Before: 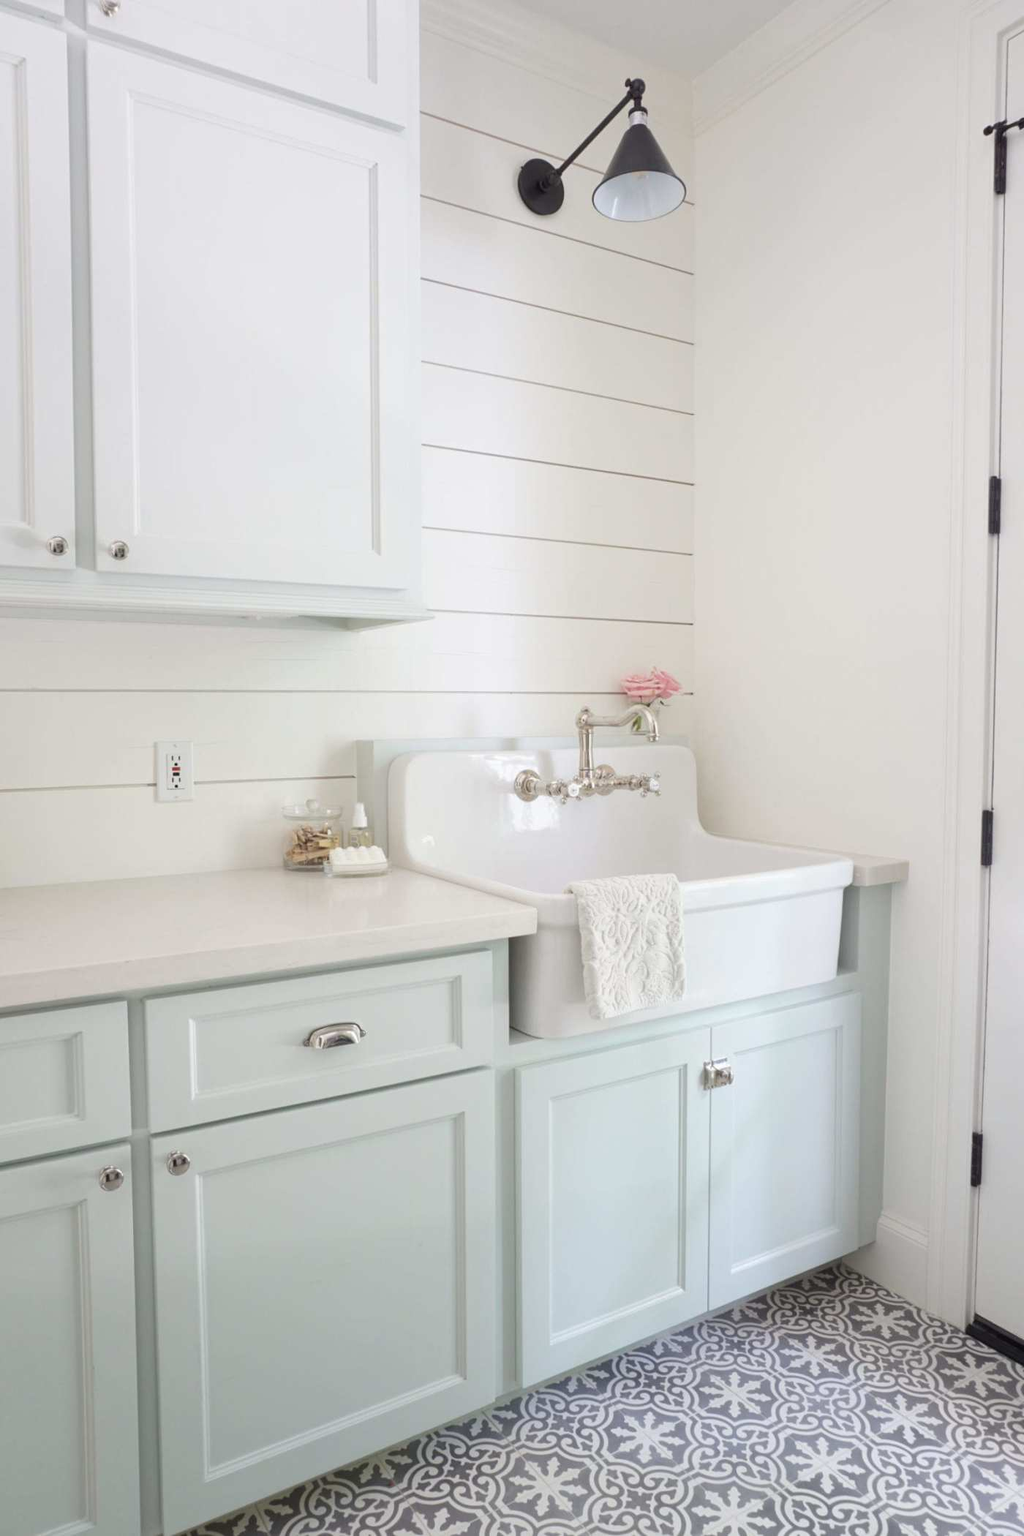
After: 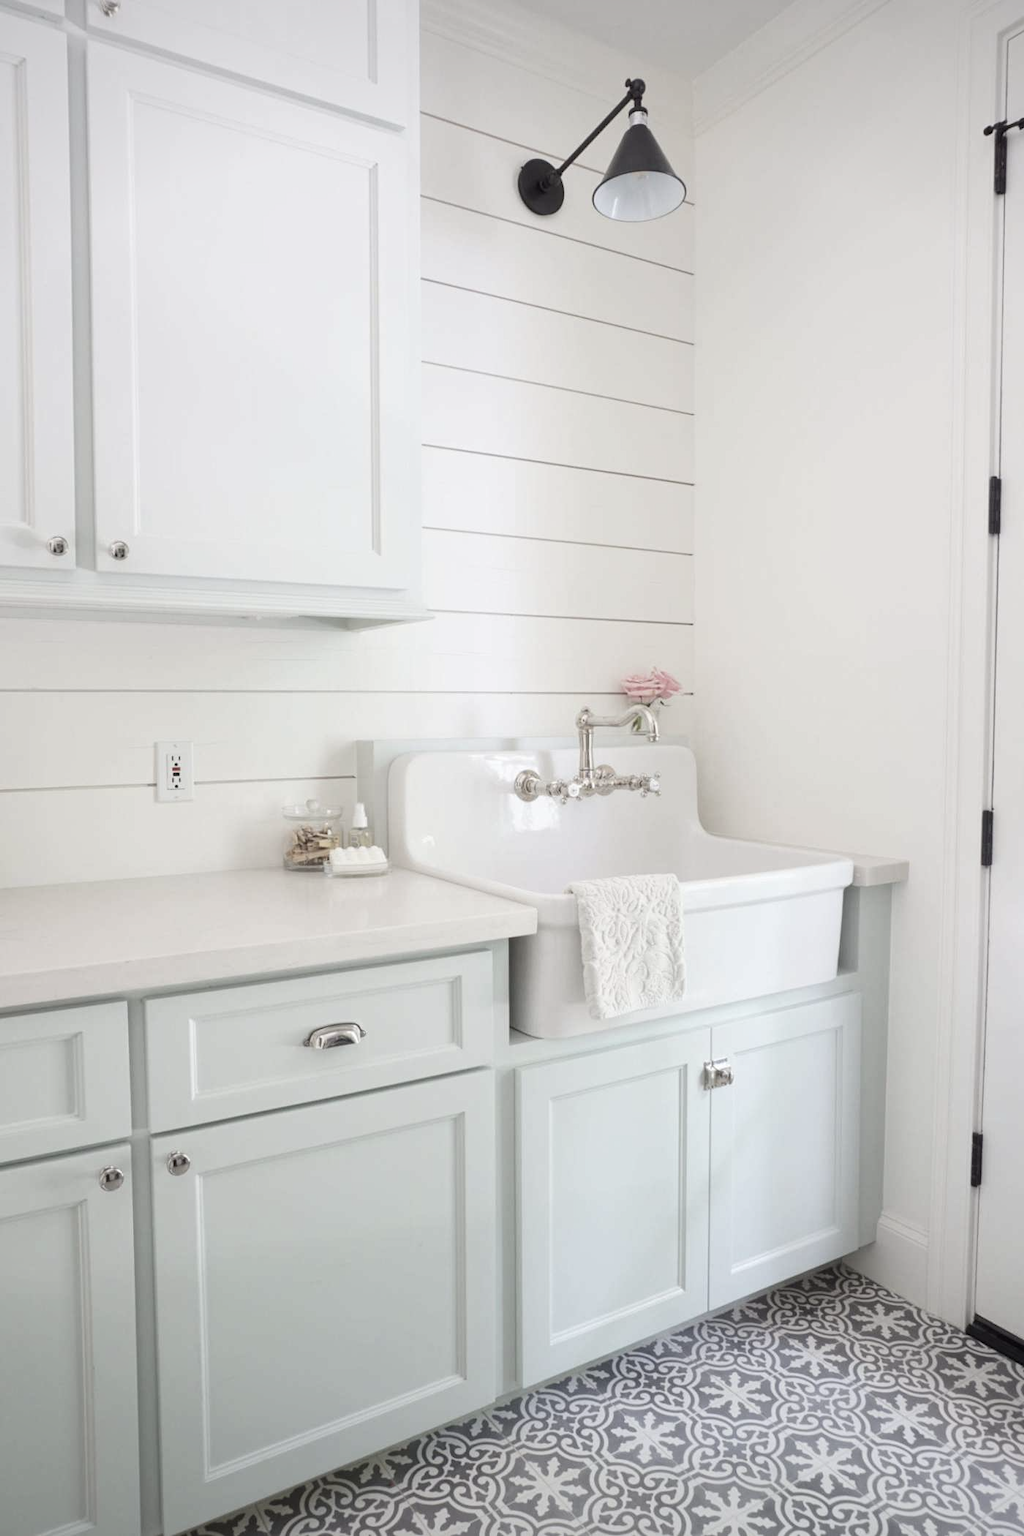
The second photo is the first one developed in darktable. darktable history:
vignetting: fall-off start 100.42%, fall-off radius 71.86%, saturation -0.018, width/height ratio 1.171
contrast brightness saturation: contrast 0.101, saturation -0.374
